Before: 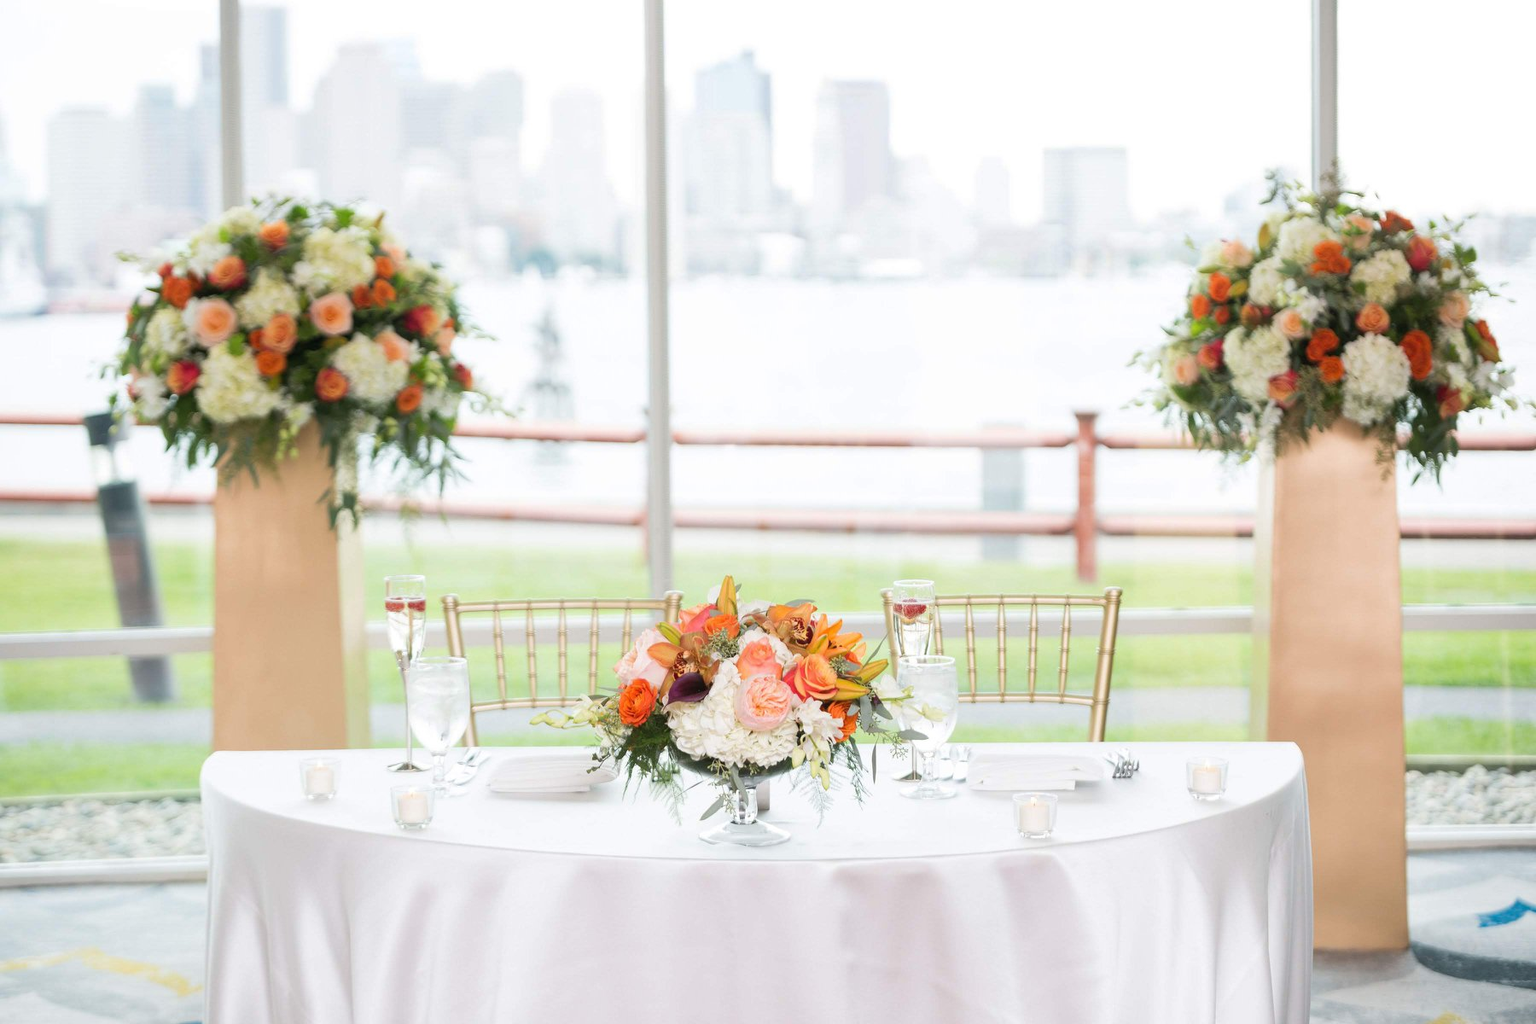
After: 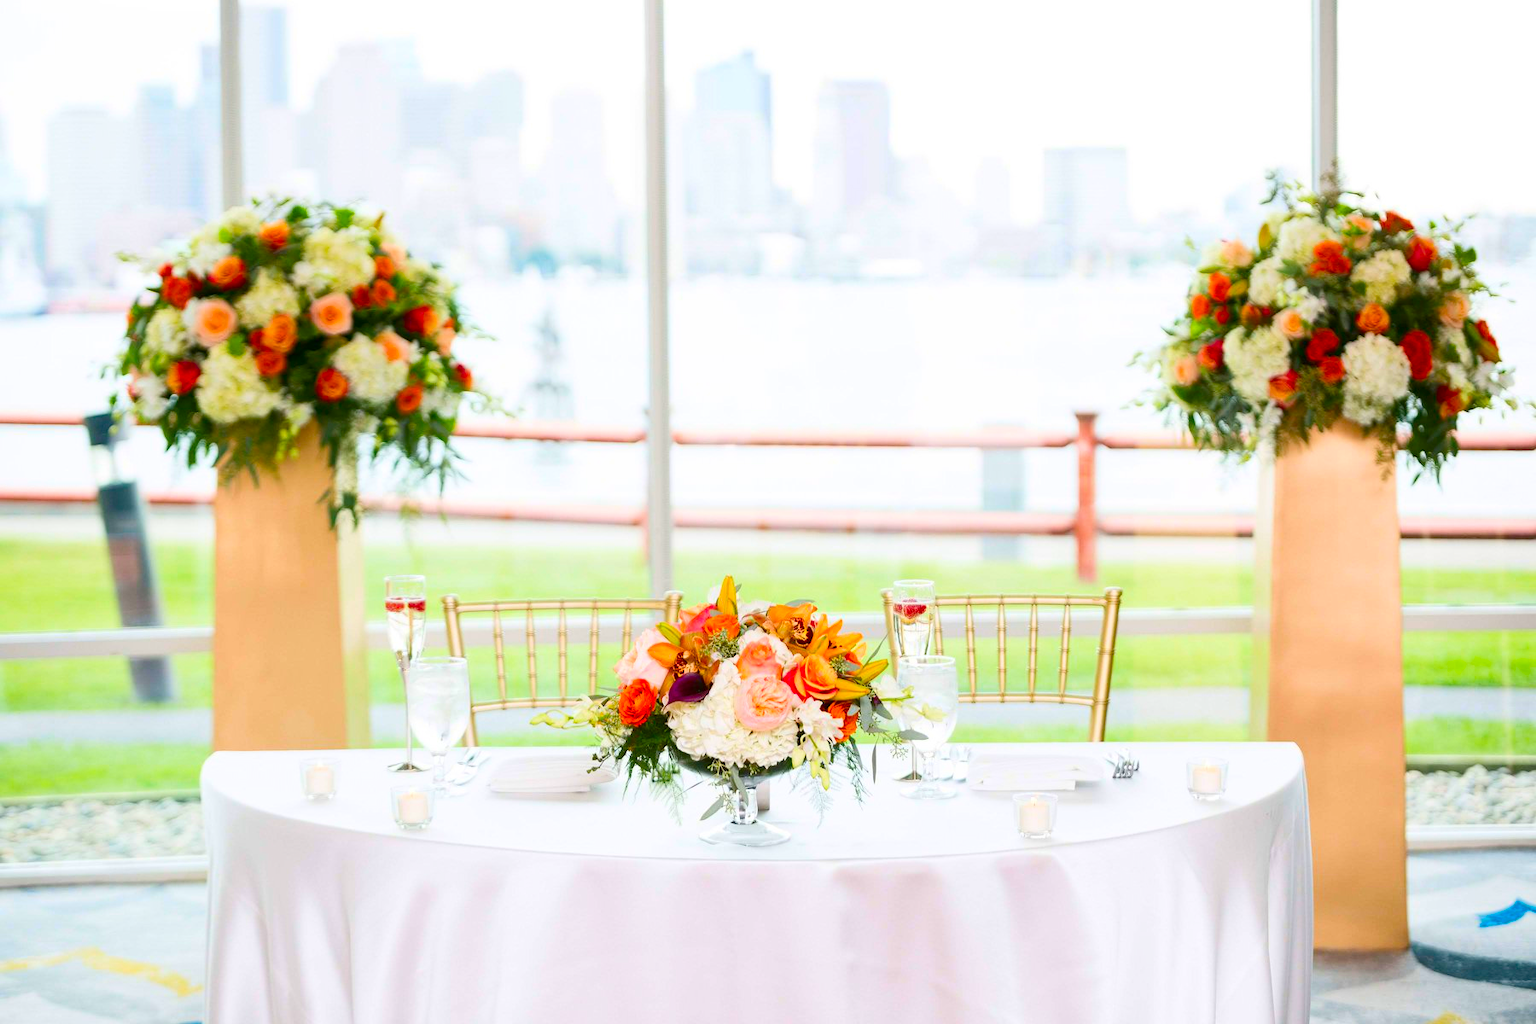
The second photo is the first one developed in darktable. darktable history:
contrast brightness saturation: contrast 0.177, saturation 0.3
color balance rgb: perceptual saturation grading › global saturation 20%, perceptual saturation grading › highlights -24.772%, perceptual saturation grading › shadows 25.059%, global vibrance 43.227%
